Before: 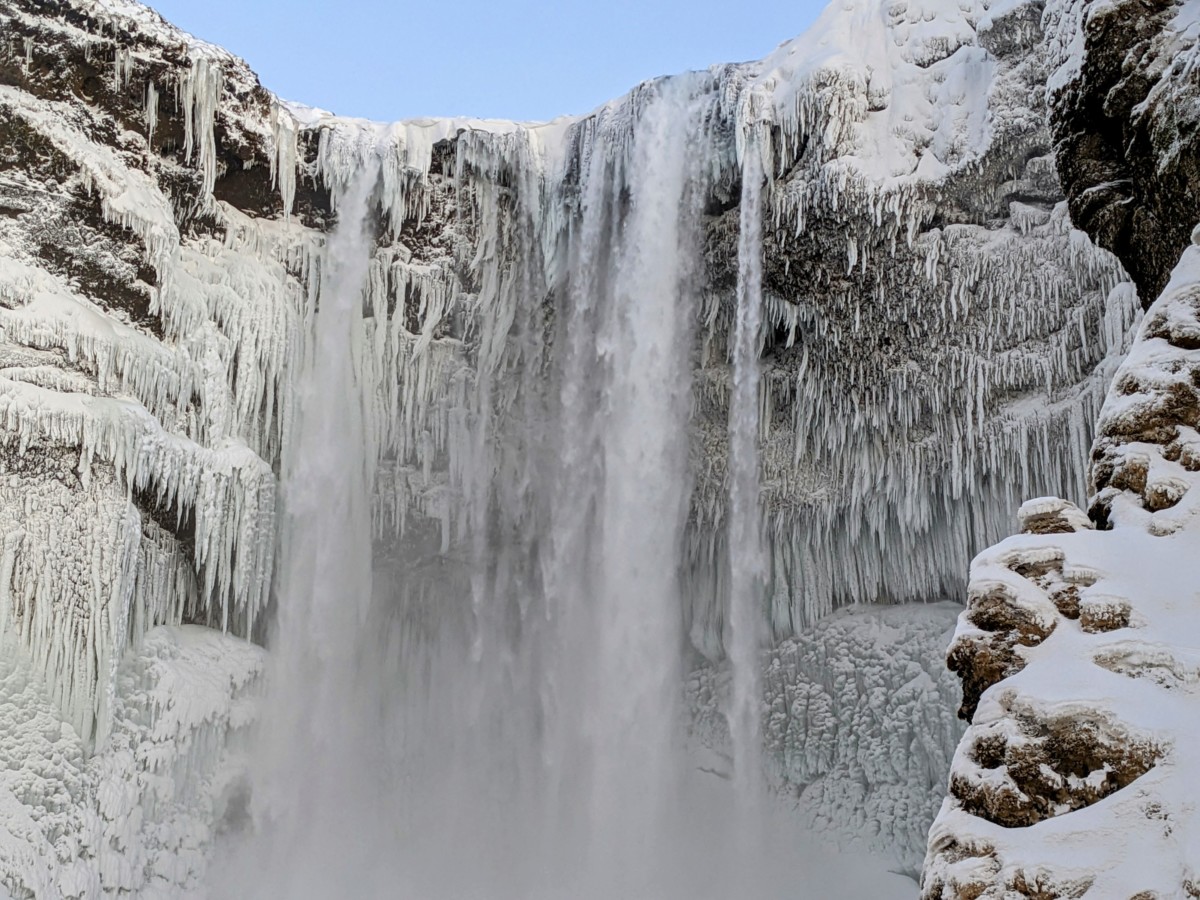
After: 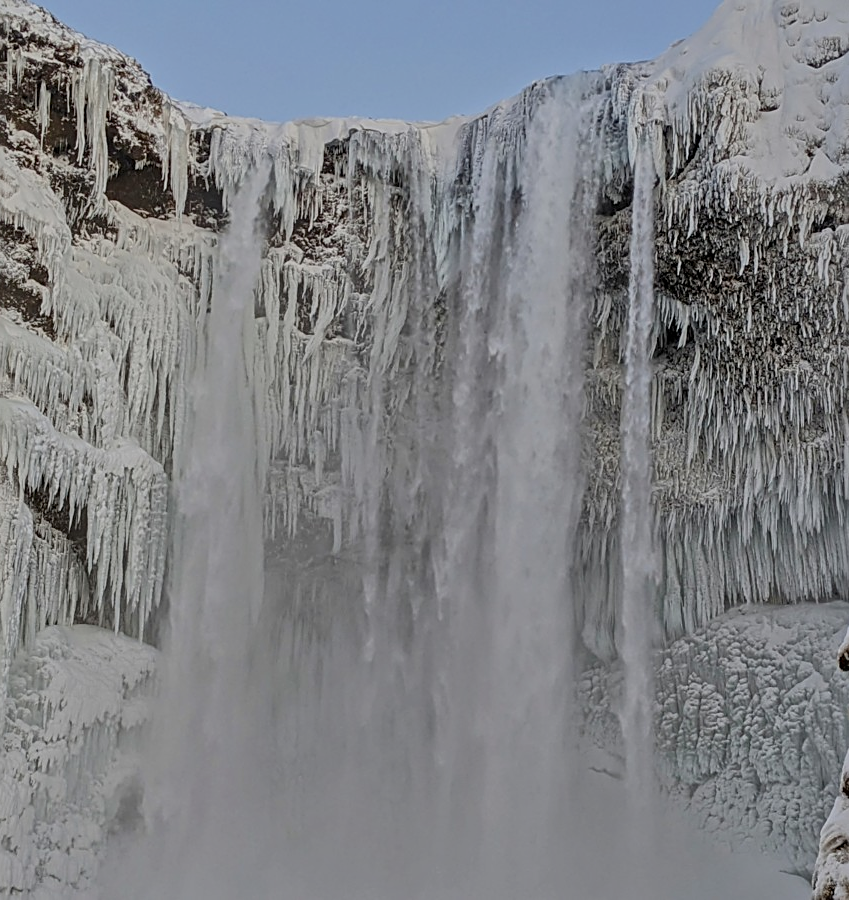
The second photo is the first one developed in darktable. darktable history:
crop and rotate: left 9.061%, right 20.142%
tone equalizer: -8 EV -0.002 EV, -7 EV 0.005 EV, -6 EV -0.008 EV, -5 EV 0.007 EV, -4 EV -0.042 EV, -3 EV -0.233 EV, -2 EV -0.662 EV, -1 EV -0.983 EV, +0 EV -0.969 EV, smoothing diameter 2%, edges refinement/feathering 20, mask exposure compensation -1.57 EV, filter diffusion 5
sharpen: on, module defaults
